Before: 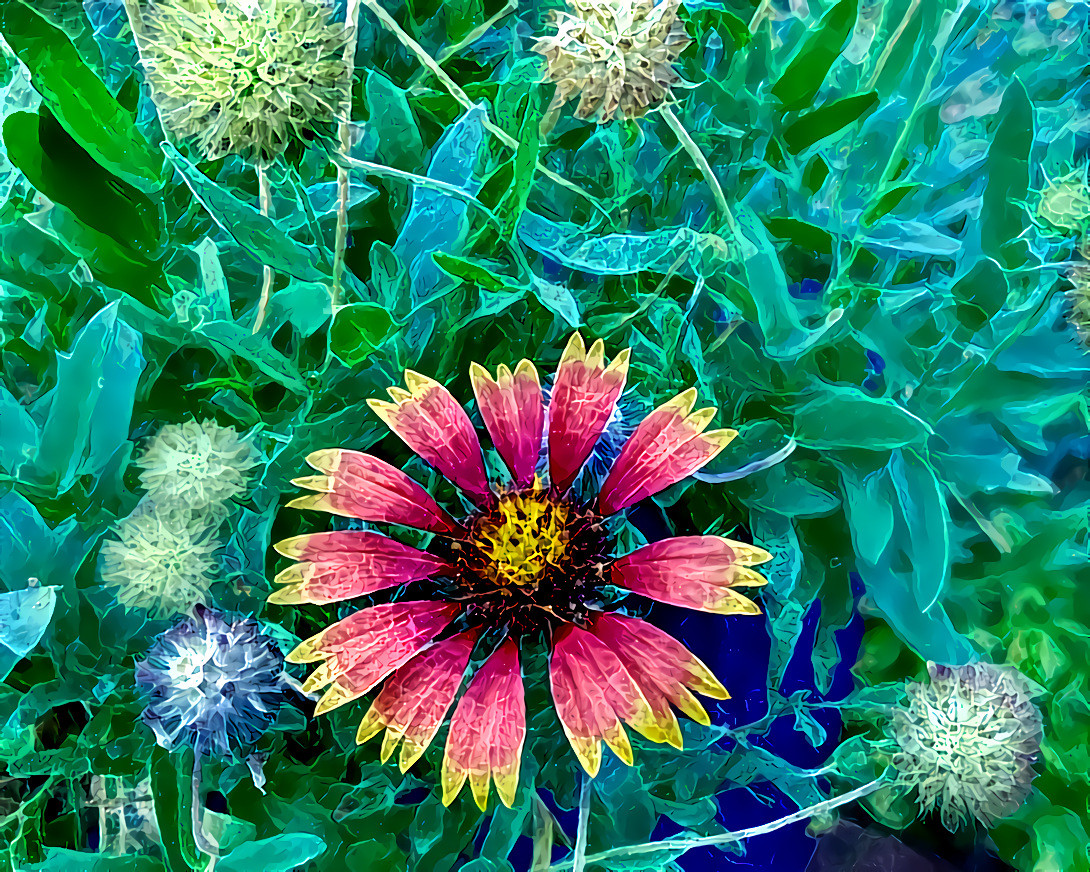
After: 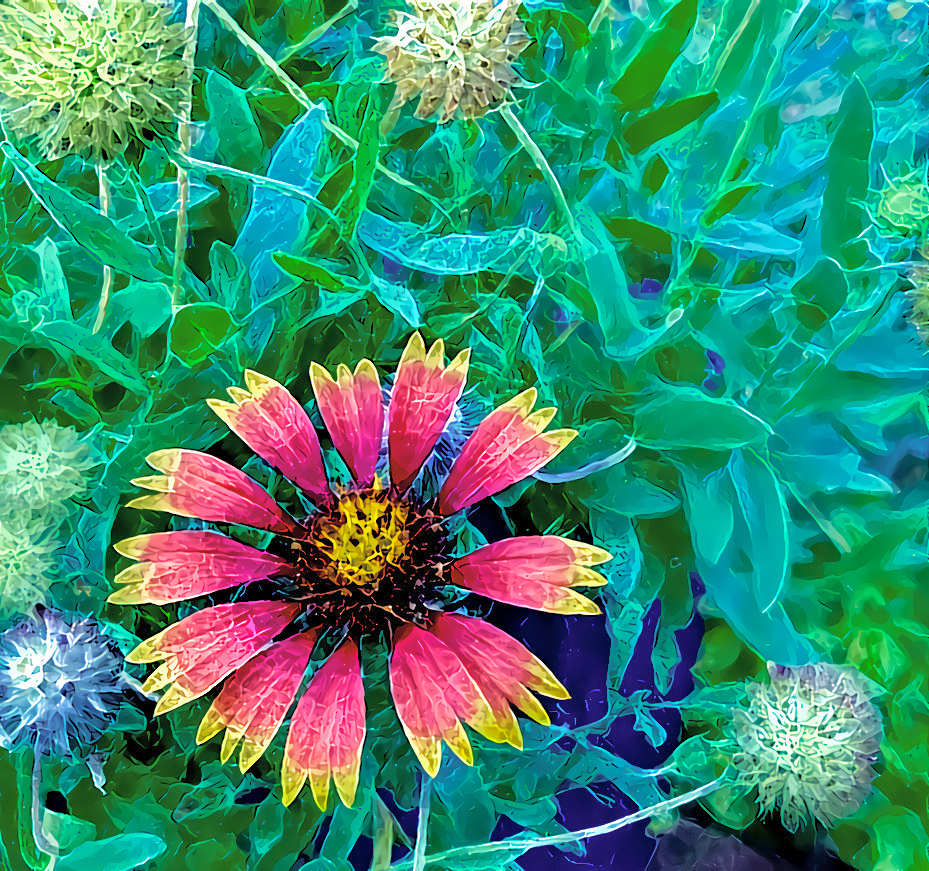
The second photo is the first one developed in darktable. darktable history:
color balance rgb: shadows lift › chroma 0.769%, shadows lift › hue 114.52°, linear chroma grading › global chroma -15.863%, perceptual saturation grading › global saturation 25.02%
tone curve: curves: ch0 [(0, 0) (0.004, 0.008) (0.077, 0.156) (0.169, 0.29) (0.774, 0.774) (1, 1)], color space Lab, independent channels, preserve colors none
velvia: on, module defaults
crop and rotate: left 14.748%
haze removal: compatibility mode true, adaptive false
